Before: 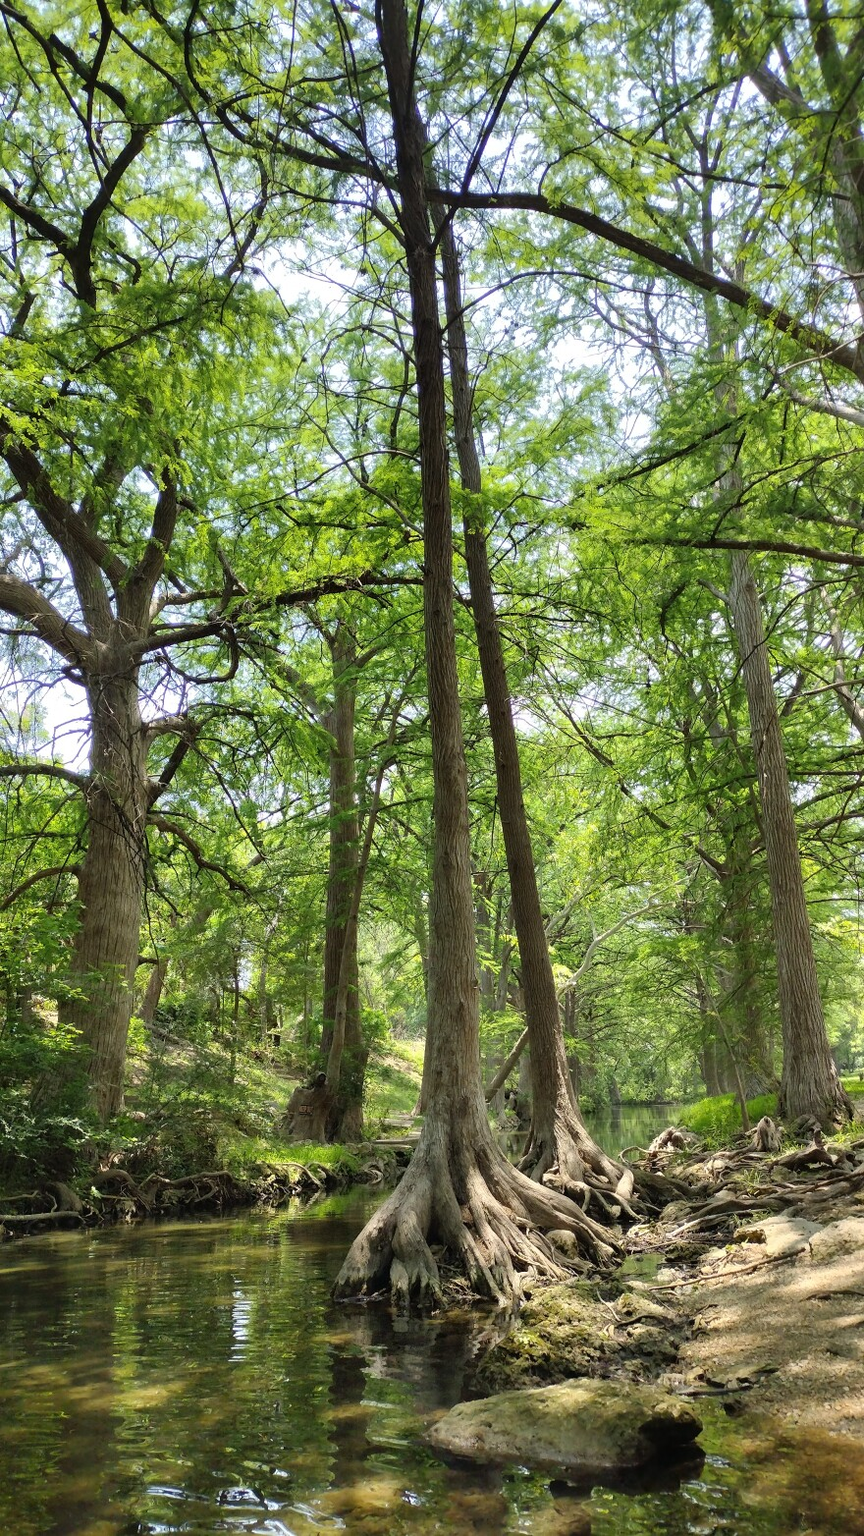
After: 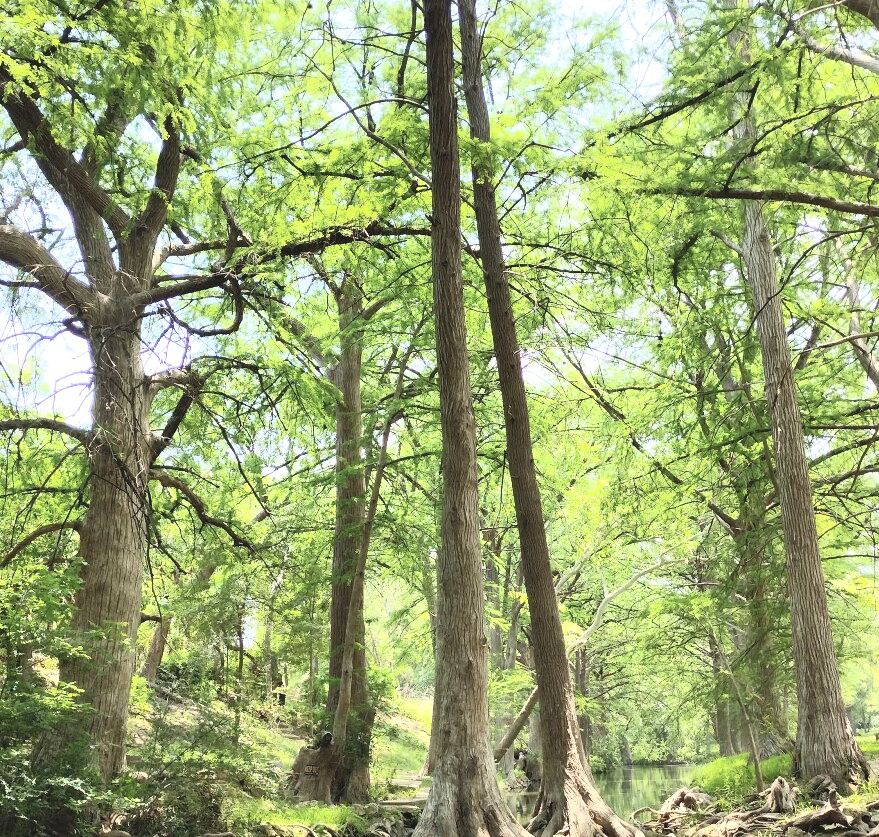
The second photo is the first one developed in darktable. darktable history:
crop and rotate: top 23.043%, bottom 23.437%
contrast brightness saturation: contrast 0.39, brightness 0.53
